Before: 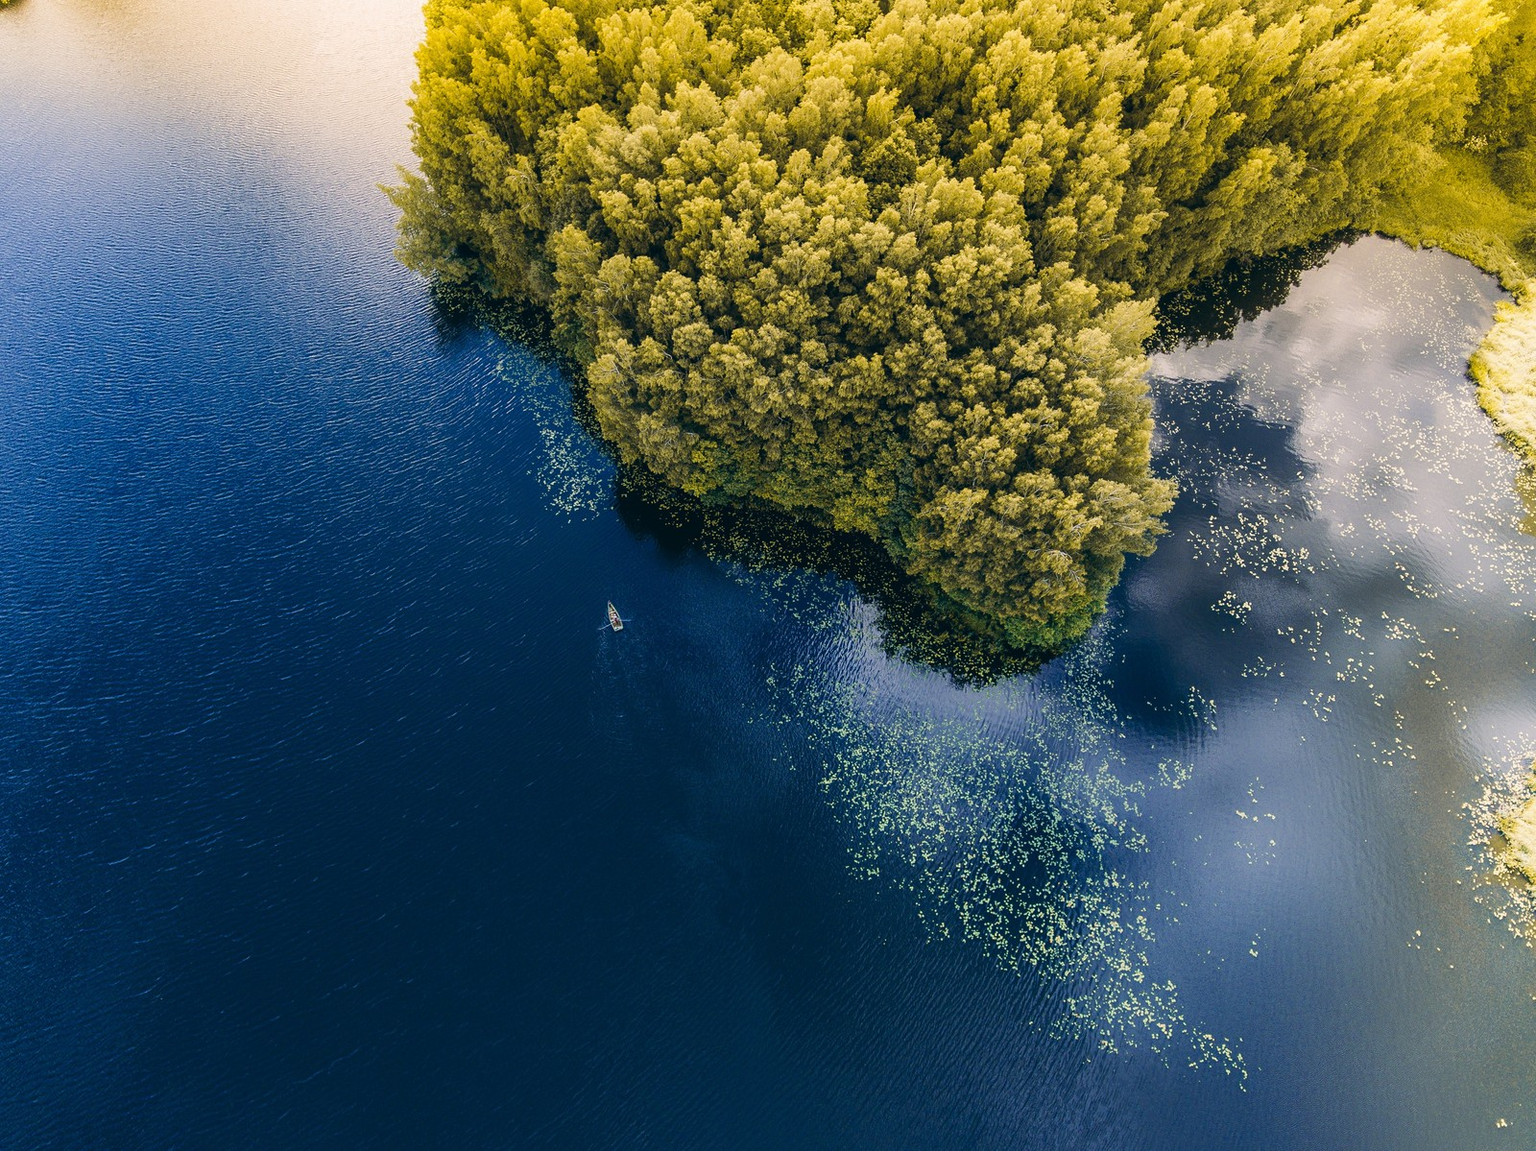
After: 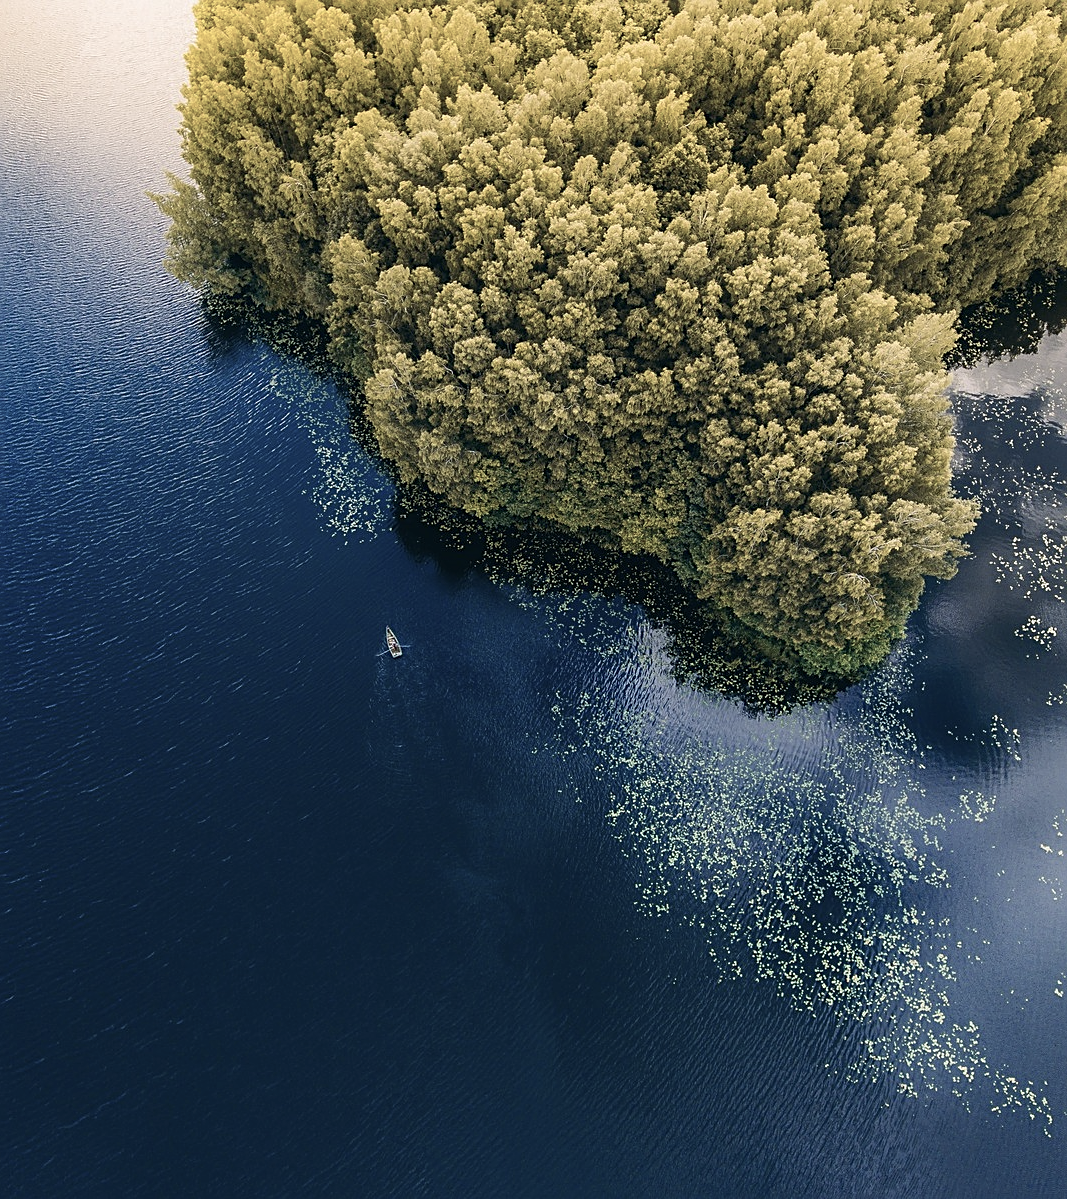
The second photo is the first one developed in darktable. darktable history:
sharpen: on, module defaults
color balance: input saturation 100.43%, contrast fulcrum 14.22%, output saturation 70.41%
rotate and perspective: automatic cropping original format, crop left 0, crop top 0
crop and rotate: left 15.446%, right 17.836%
